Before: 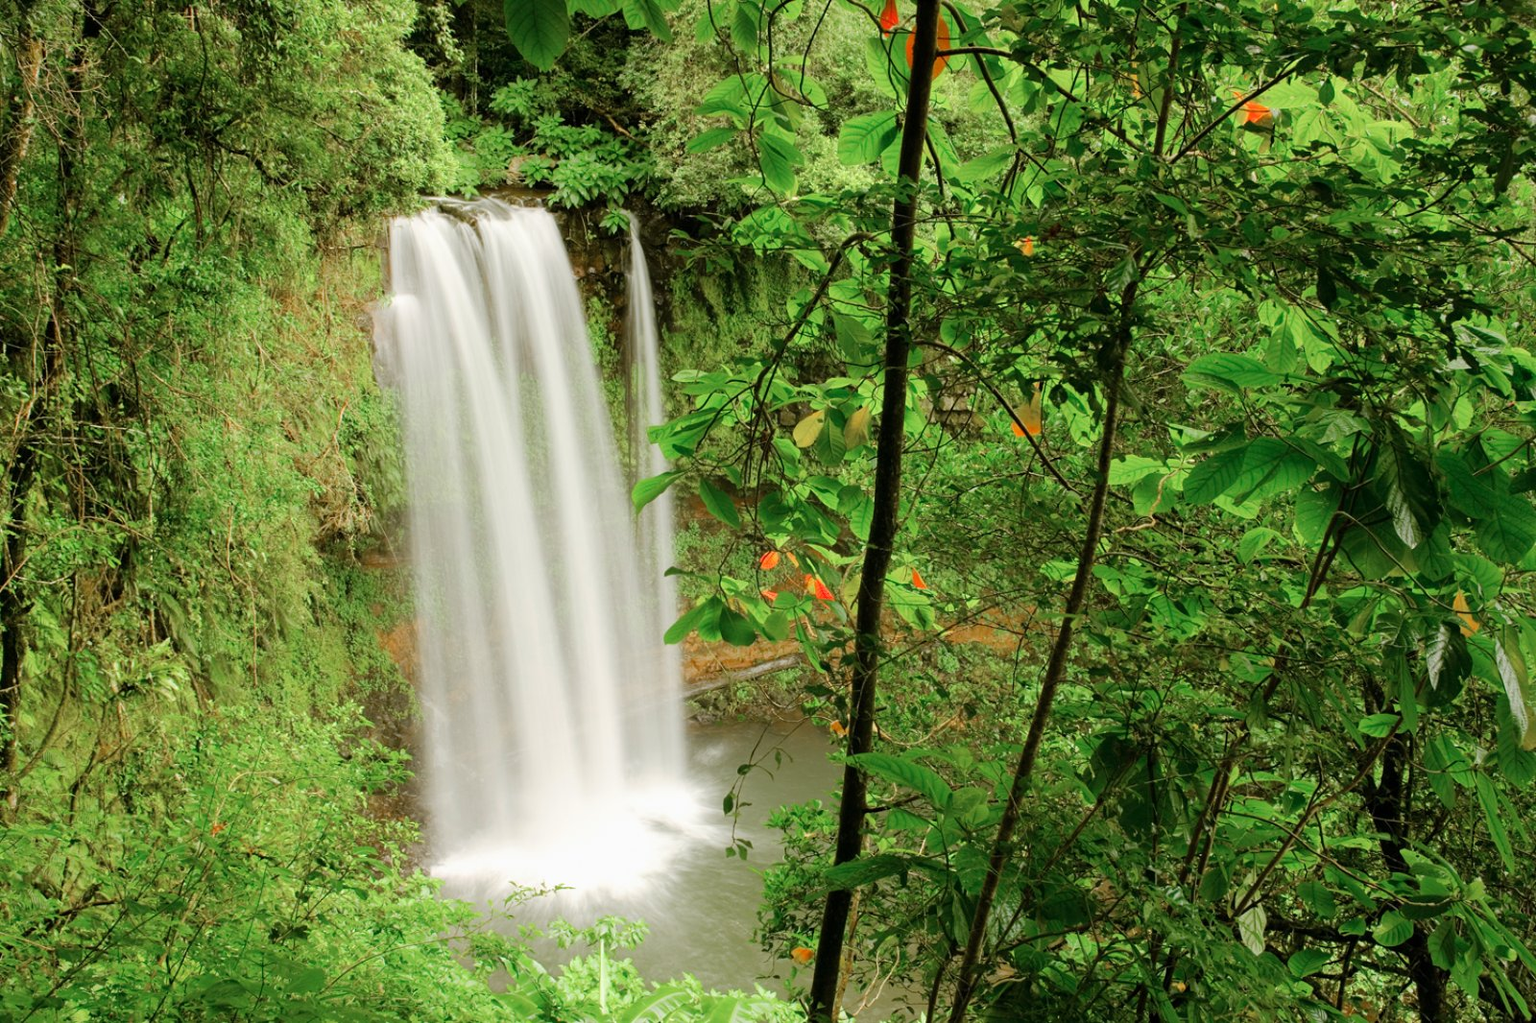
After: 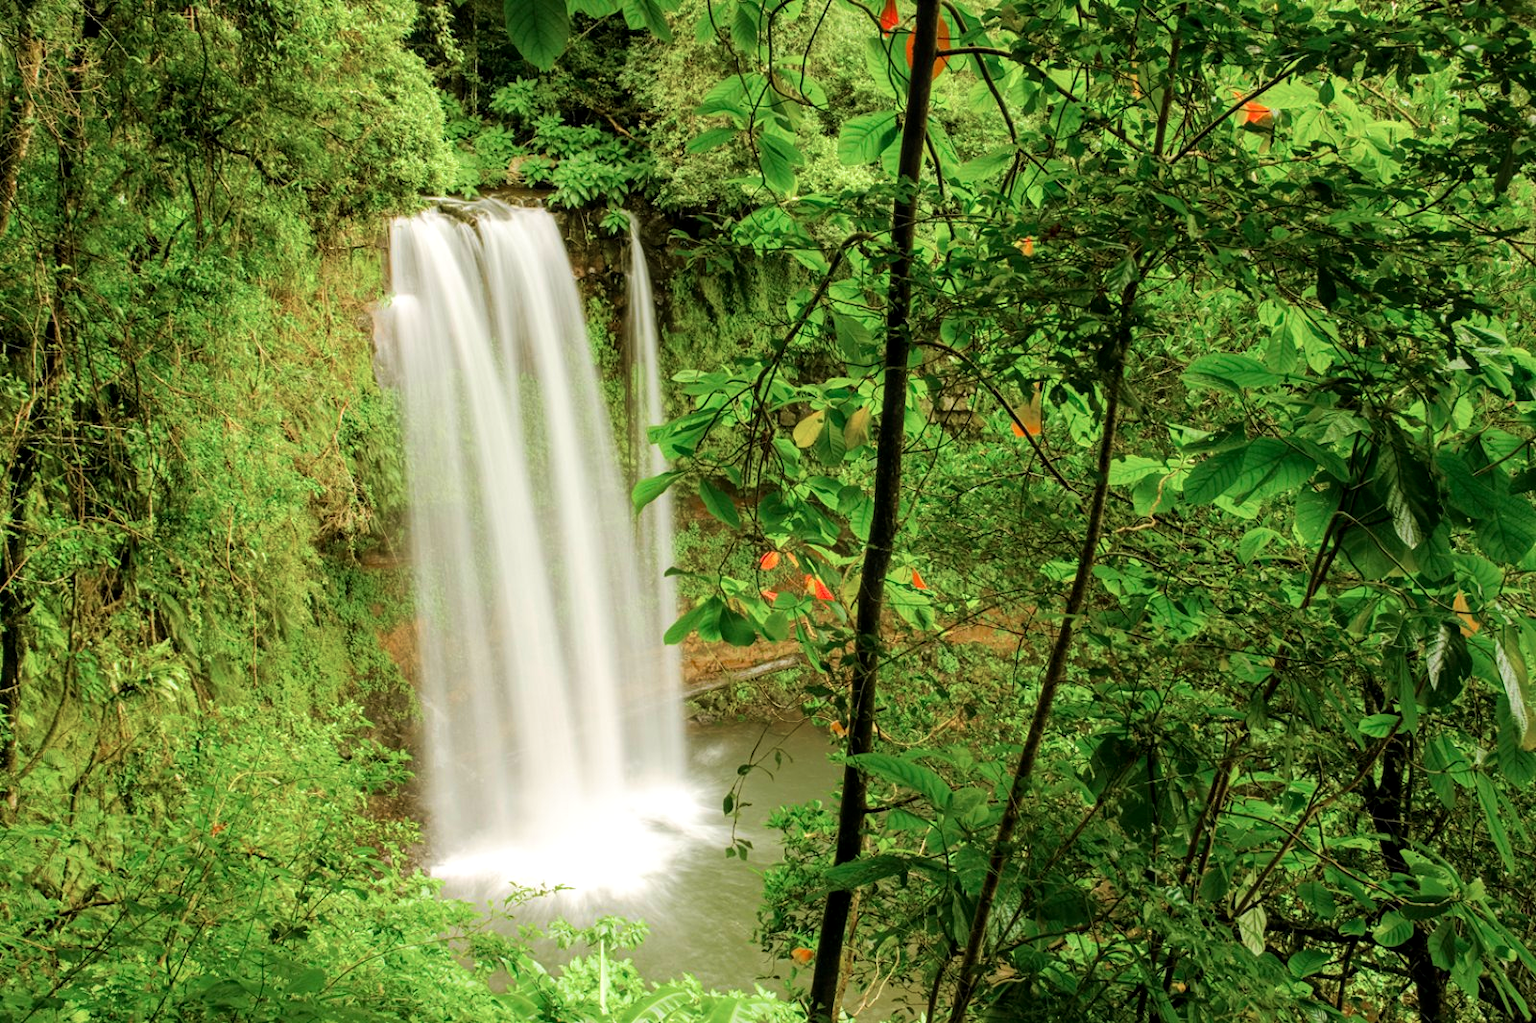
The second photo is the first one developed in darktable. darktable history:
velvia: strength 45%
local contrast: on, module defaults
levels: levels [0, 0.498, 1]
